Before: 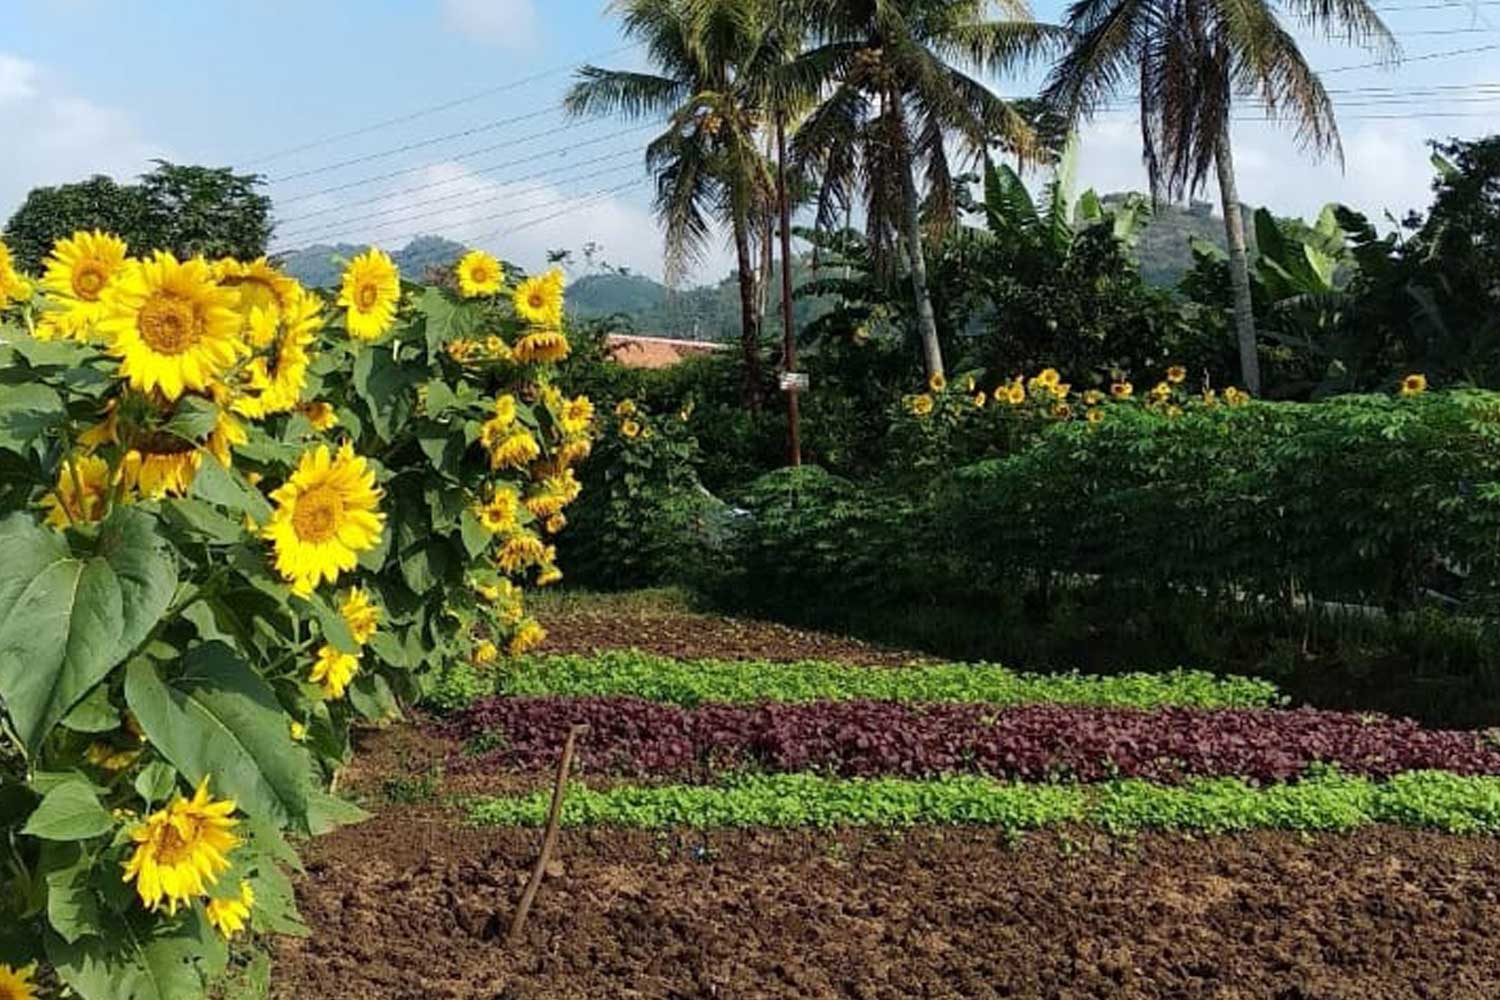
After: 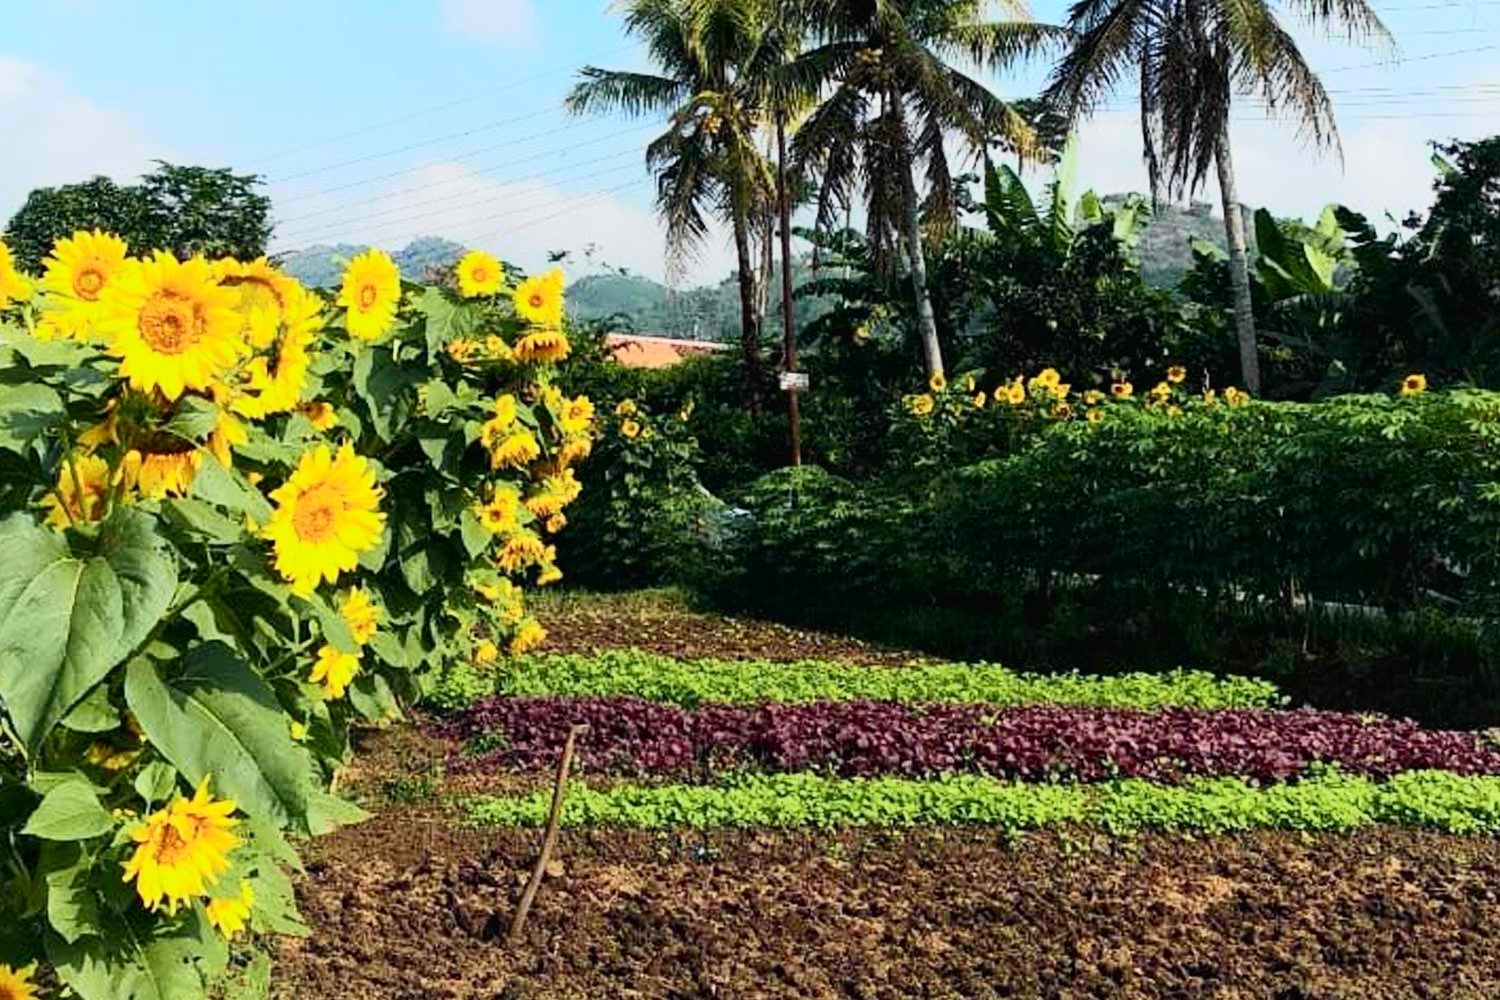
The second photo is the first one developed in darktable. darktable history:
tone curve: curves: ch0 [(0, 0.015) (0.037, 0.022) (0.131, 0.116) (0.316, 0.345) (0.49, 0.615) (0.677, 0.82) (0.813, 0.891) (1, 0.955)]; ch1 [(0, 0) (0.366, 0.367) (0.475, 0.462) (0.494, 0.496) (0.504, 0.497) (0.554, 0.571) (0.618, 0.668) (1, 1)]; ch2 [(0, 0) (0.333, 0.346) (0.375, 0.375) (0.435, 0.424) (0.476, 0.492) (0.502, 0.499) (0.525, 0.522) (0.558, 0.575) (0.614, 0.656) (1, 1)], color space Lab, independent channels, preserve colors none
